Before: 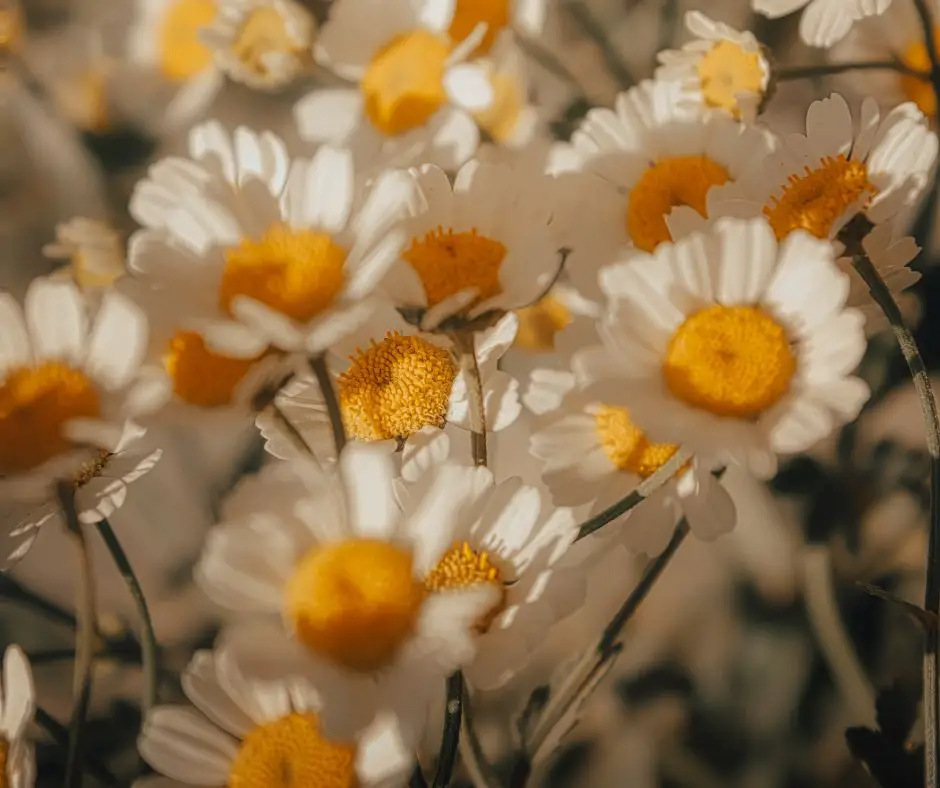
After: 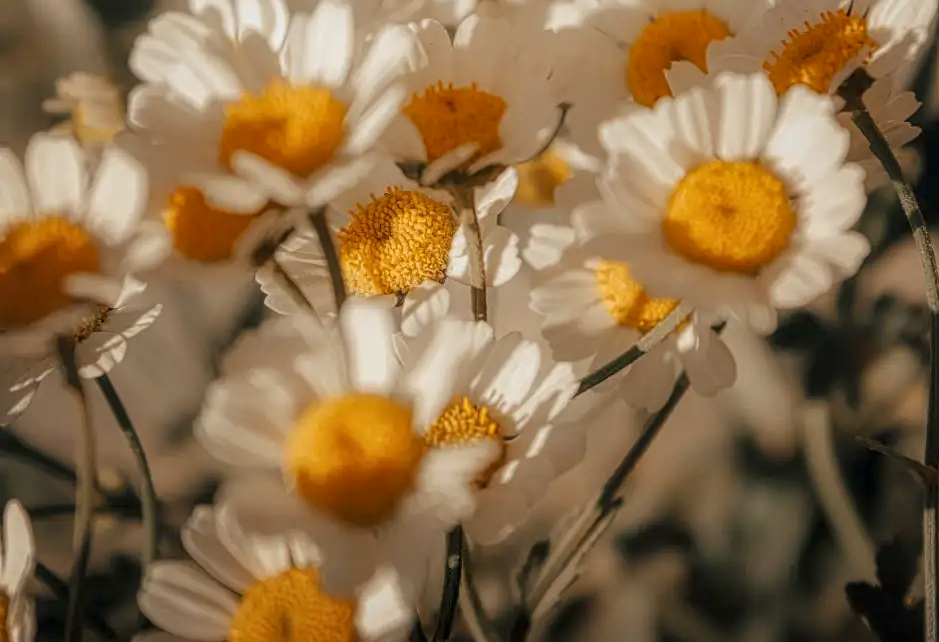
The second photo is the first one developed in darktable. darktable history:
crop and rotate: top 18.507%
local contrast: on, module defaults
